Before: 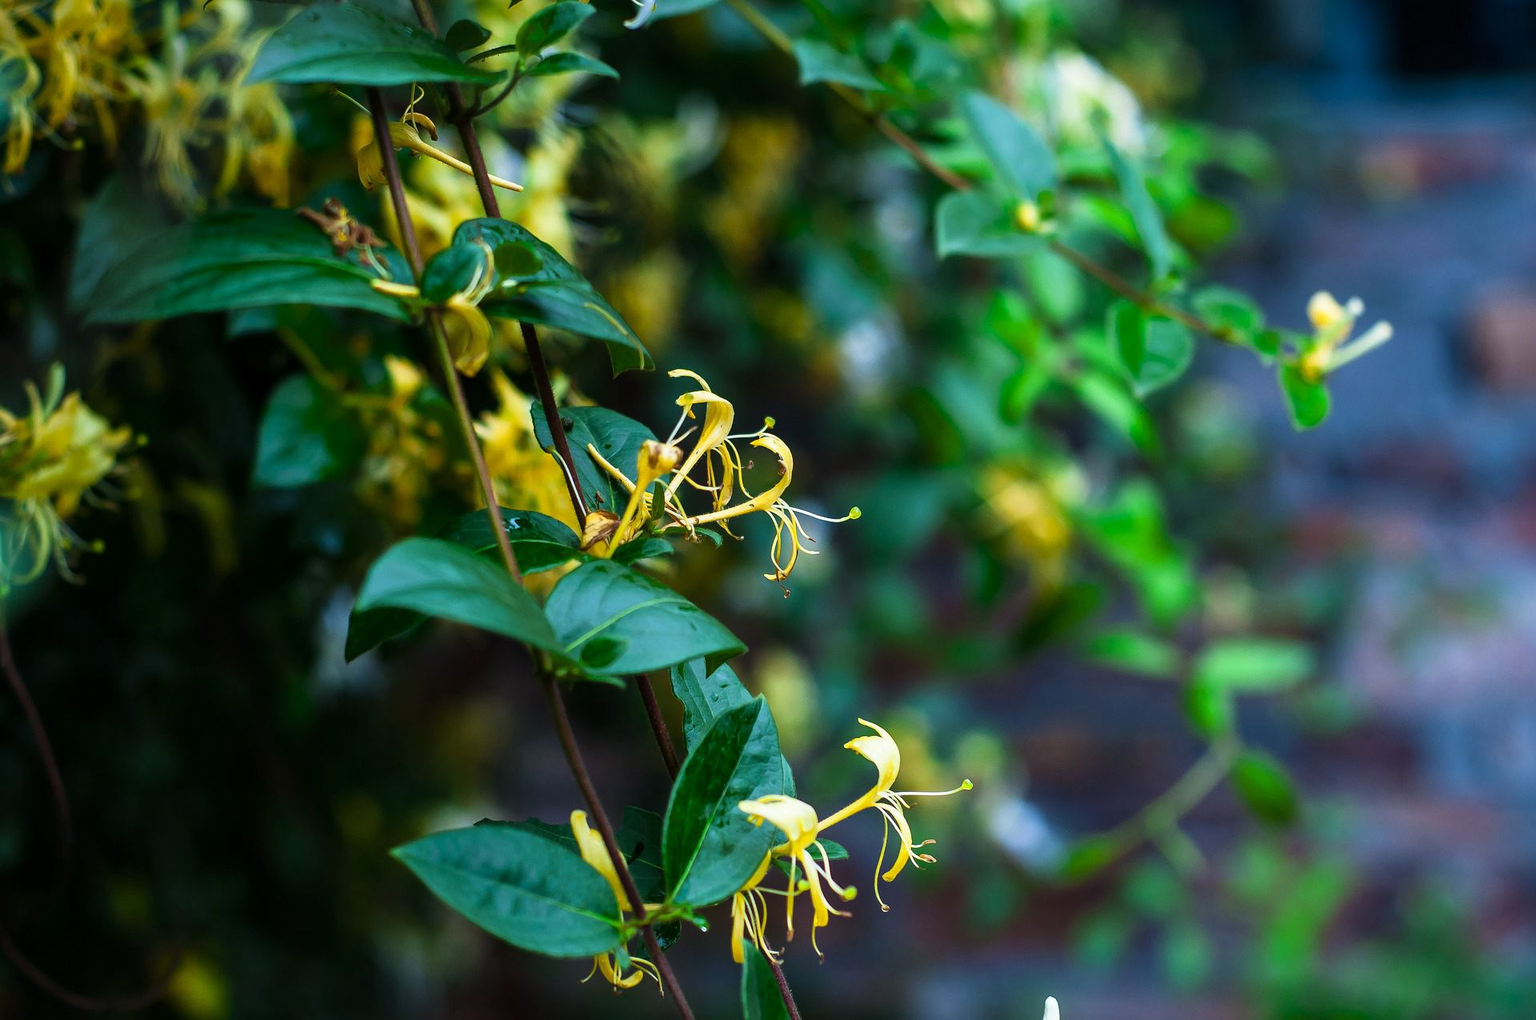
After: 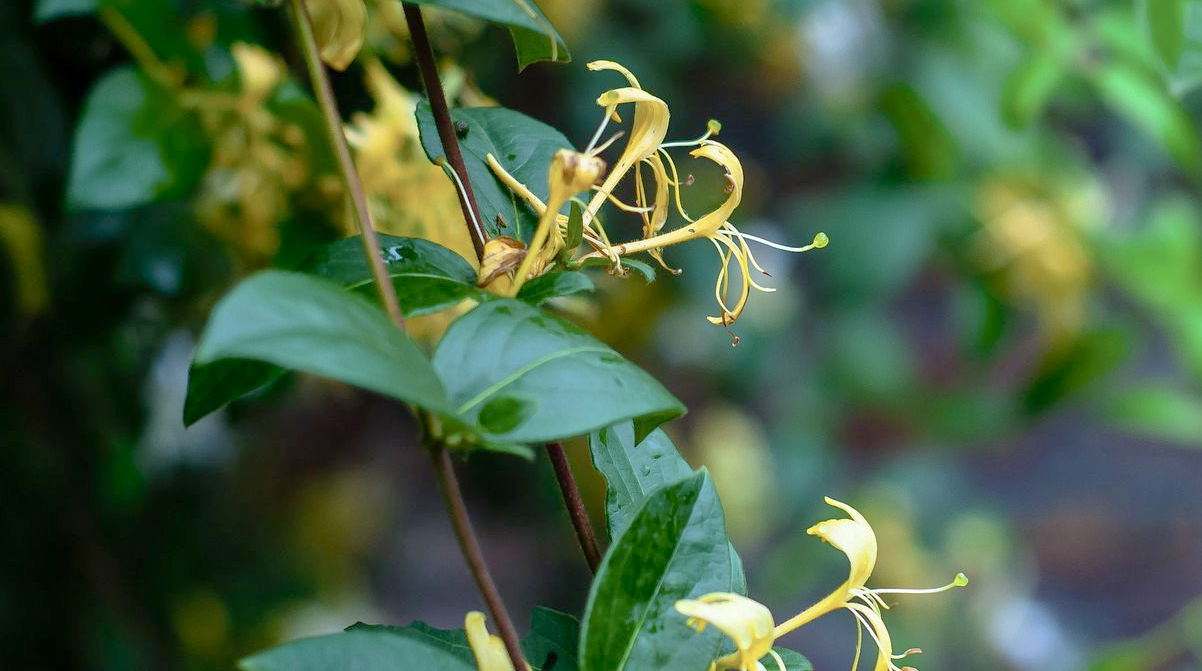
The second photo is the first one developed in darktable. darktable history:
crop: left 12.941%, top 31.497%, right 24.436%, bottom 15.816%
tone curve: curves: ch0 [(0, 0) (0.004, 0.008) (0.077, 0.156) (0.169, 0.29) (0.774, 0.774) (1, 1)], preserve colors none
